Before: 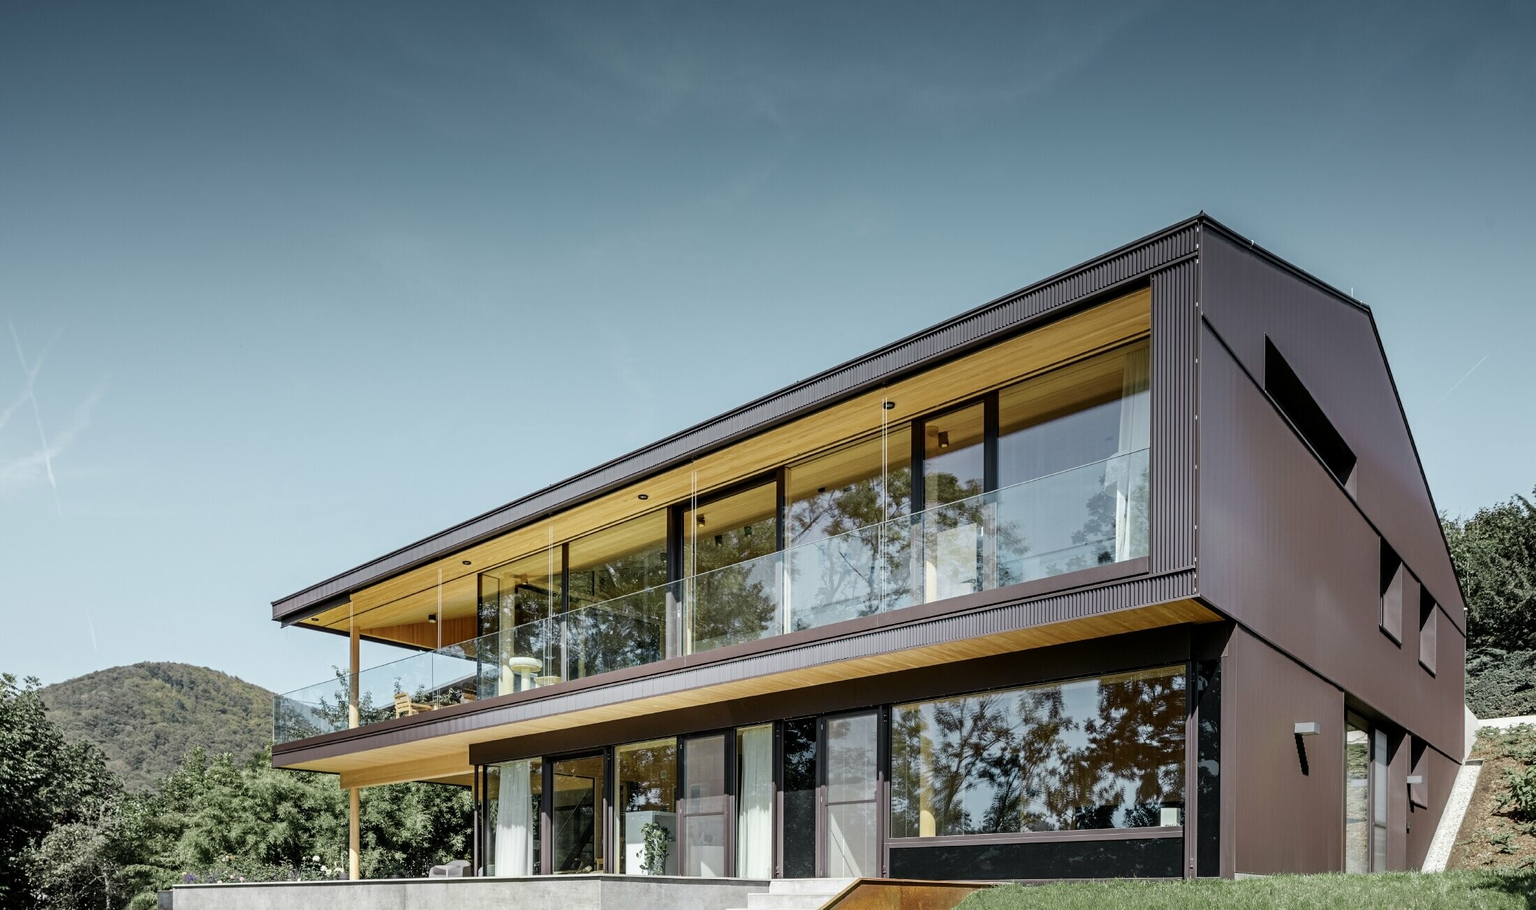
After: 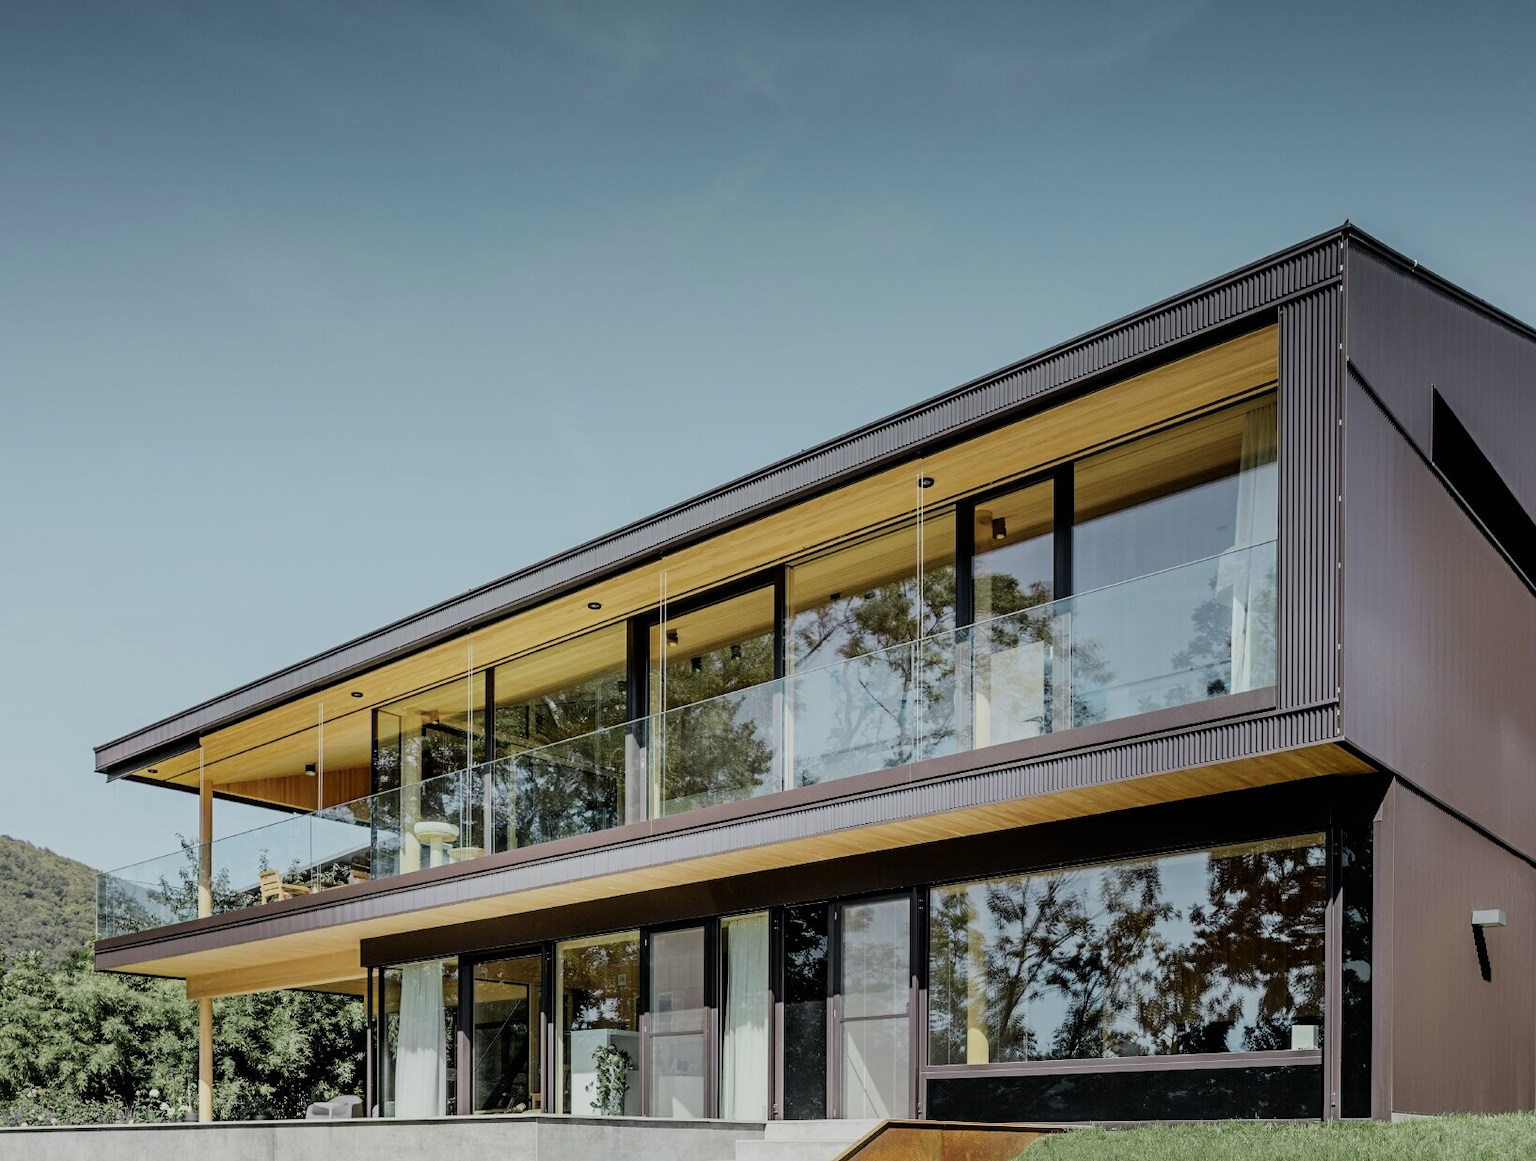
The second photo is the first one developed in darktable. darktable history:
filmic rgb: black relative exposure -7.48 EV, white relative exposure 4.83 EV, hardness 3.4, color science v6 (2022)
crop and rotate: left 13.15%, top 5.251%, right 12.609%
